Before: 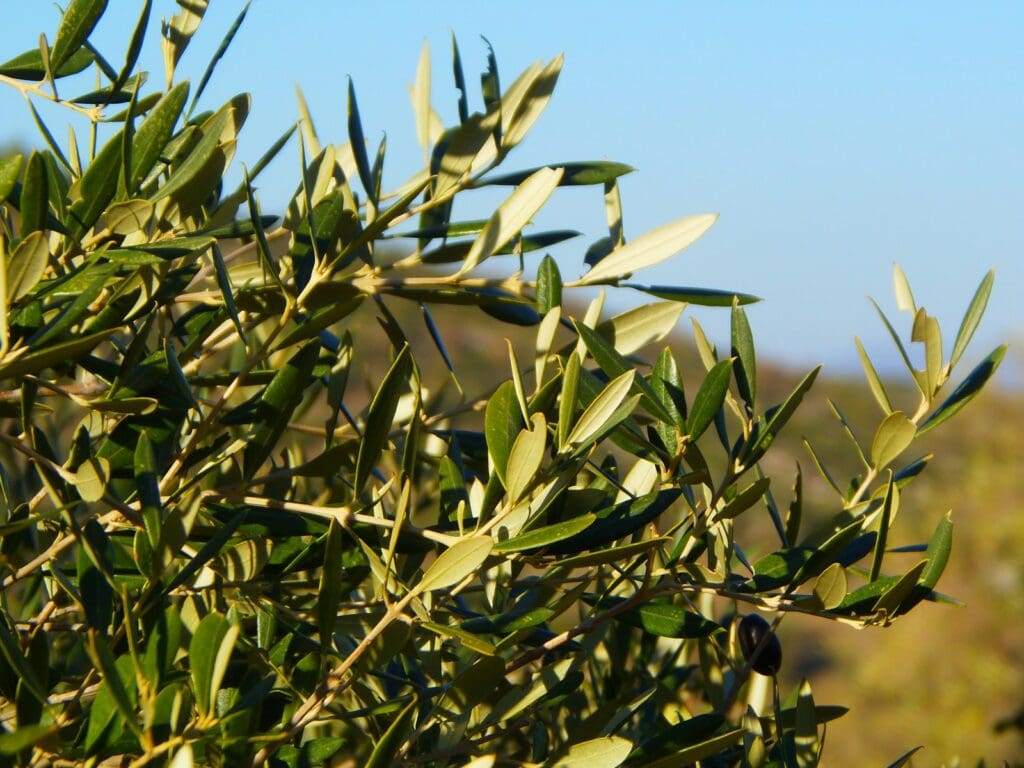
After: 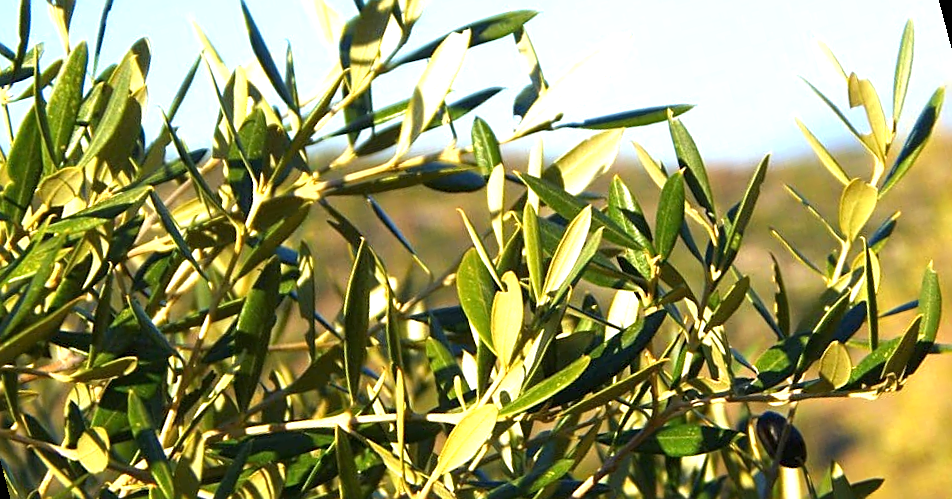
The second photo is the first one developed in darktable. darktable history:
sharpen: on, module defaults
exposure: black level correction 0, exposure 1.125 EV, compensate exposure bias true, compensate highlight preservation false
rotate and perspective: rotation -14.8°, crop left 0.1, crop right 0.903, crop top 0.25, crop bottom 0.748
